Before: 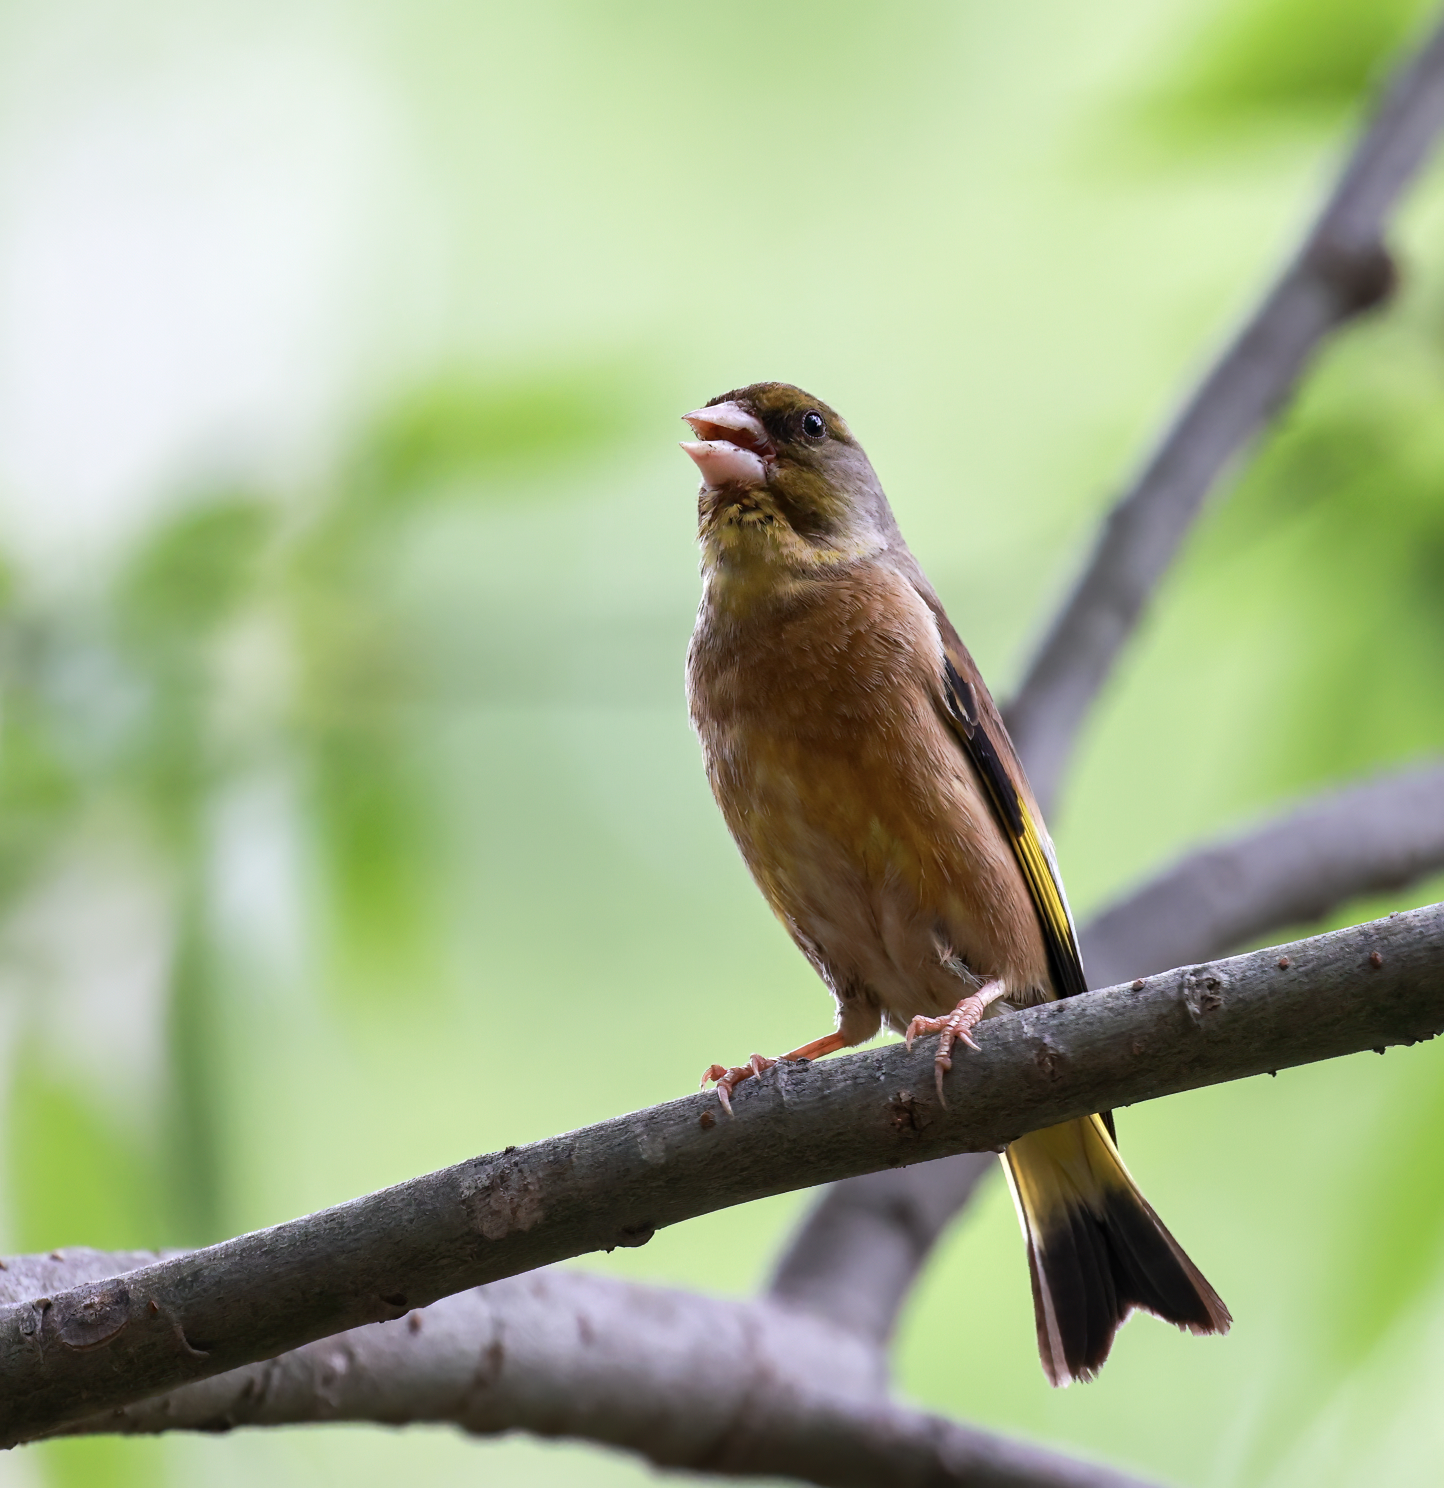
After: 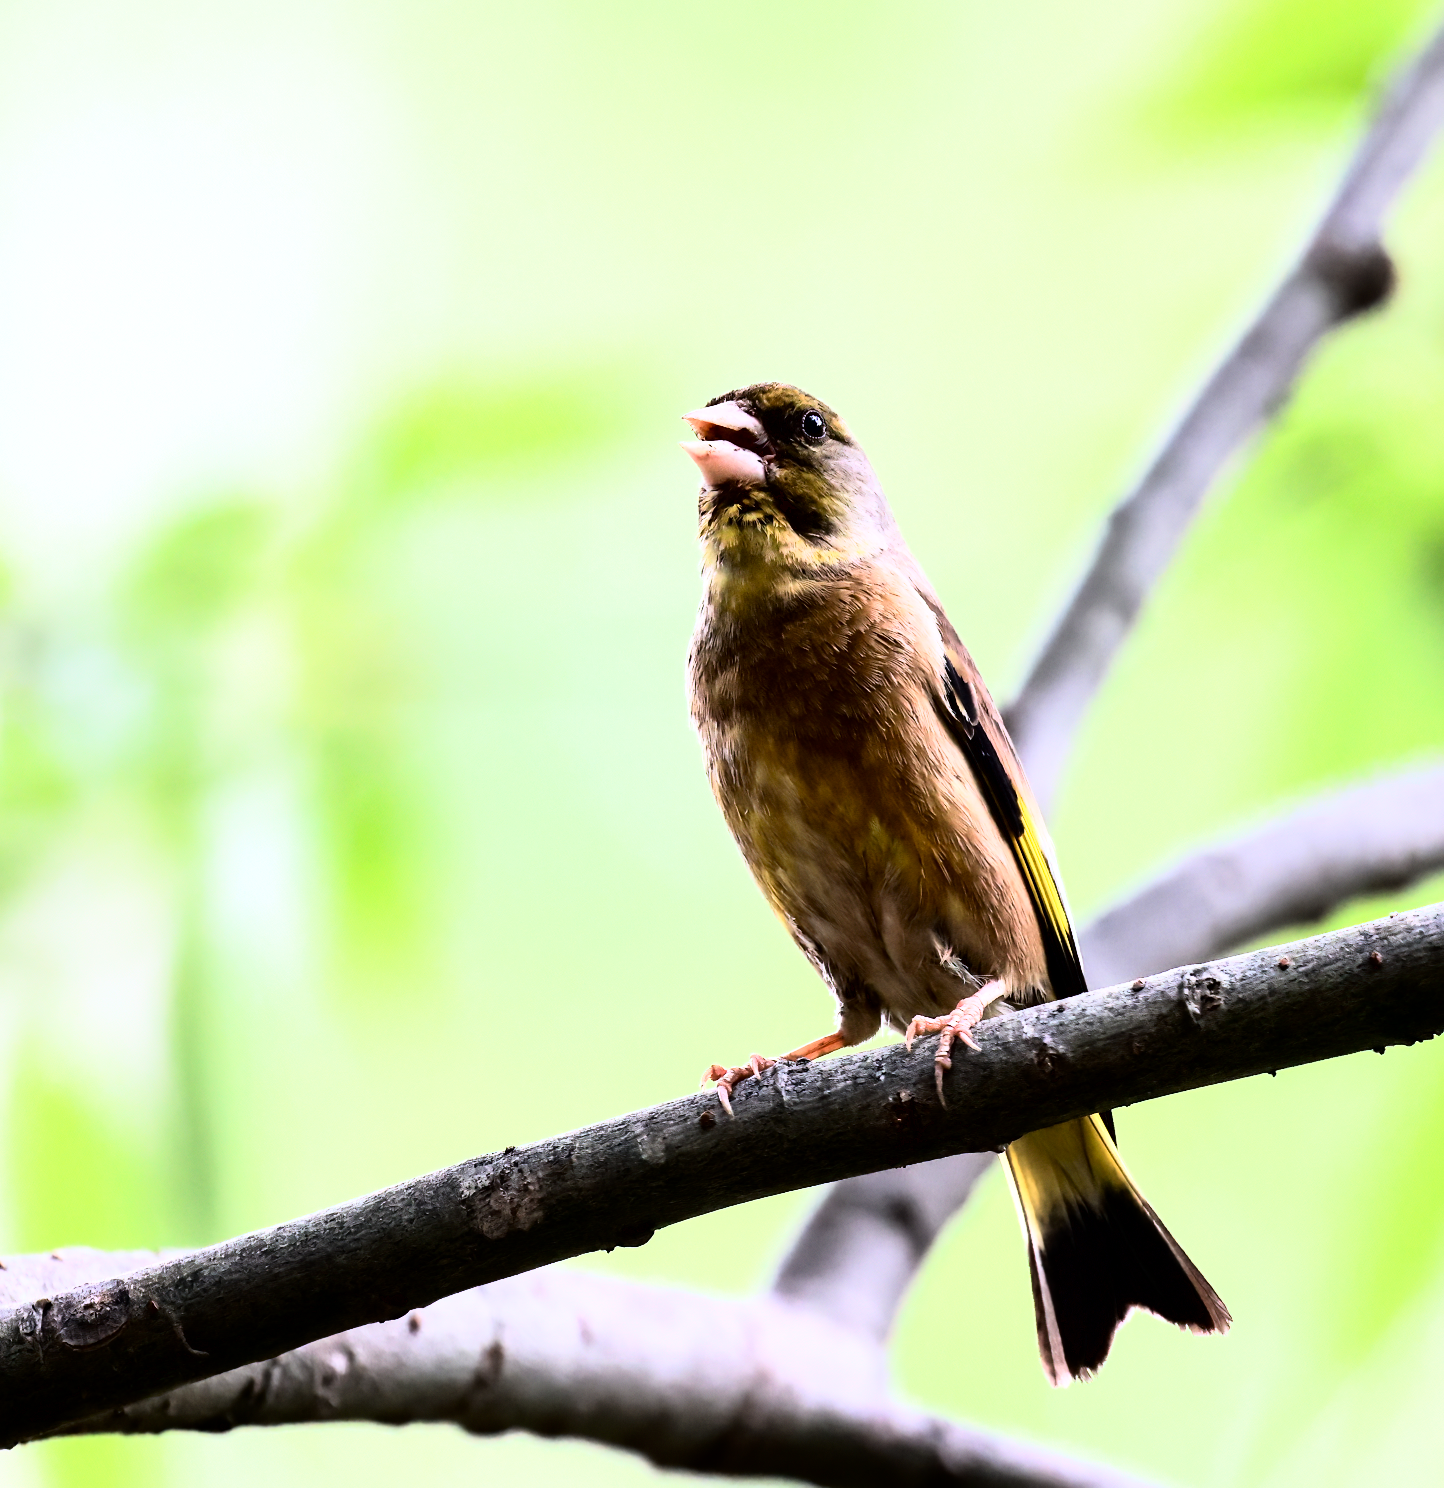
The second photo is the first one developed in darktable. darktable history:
rgb curve: curves: ch0 [(0, 0) (0.21, 0.15) (0.24, 0.21) (0.5, 0.75) (0.75, 0.96) (0.89, 0.99) (1, 1)]; ch1 [(0, 0.02) (0.21, 0.13) (0.25, 0.2) (0.5, 0.67) (0.75, 0.9) (0.89, 0.97) (1, 1)]; ch2 [(0, 0.02) (0.21, 0.13) (0.25, 0.2) (0.5, 0.67) (0.75, 0.9) (0.89, 0.97) (1, 1)], compensate middle gray true
exposure: black level correction 0.007, exposure 0.093 EV, compensate highlight preservation false
contrast brightness saturation: contrast 0.03, brightness -0.04
